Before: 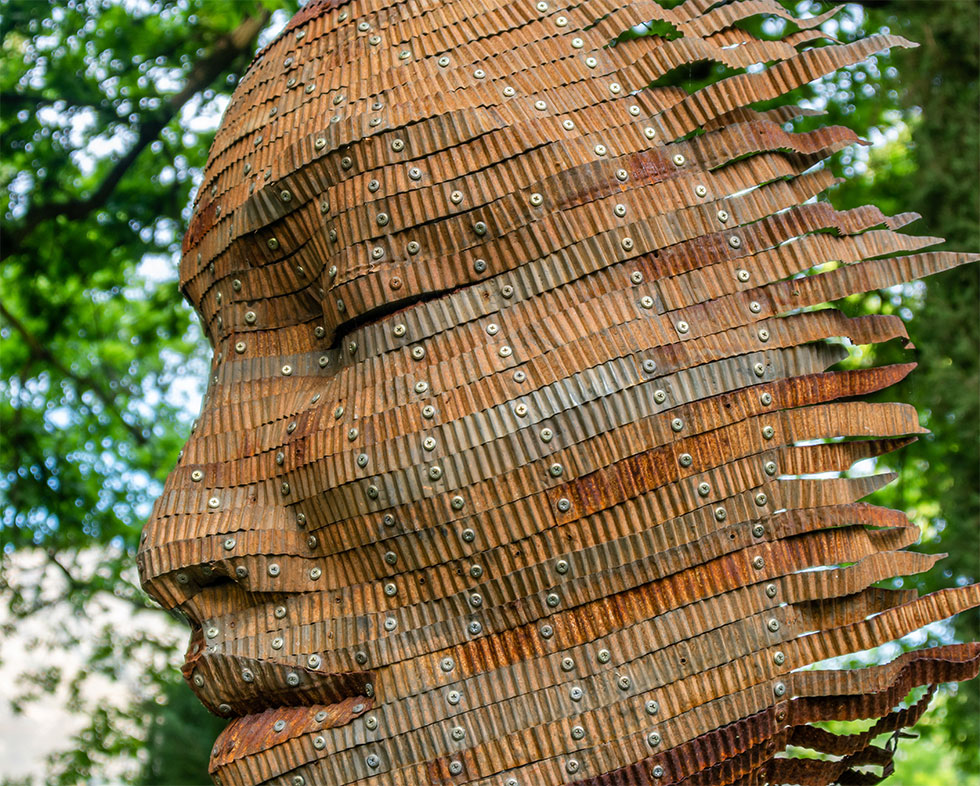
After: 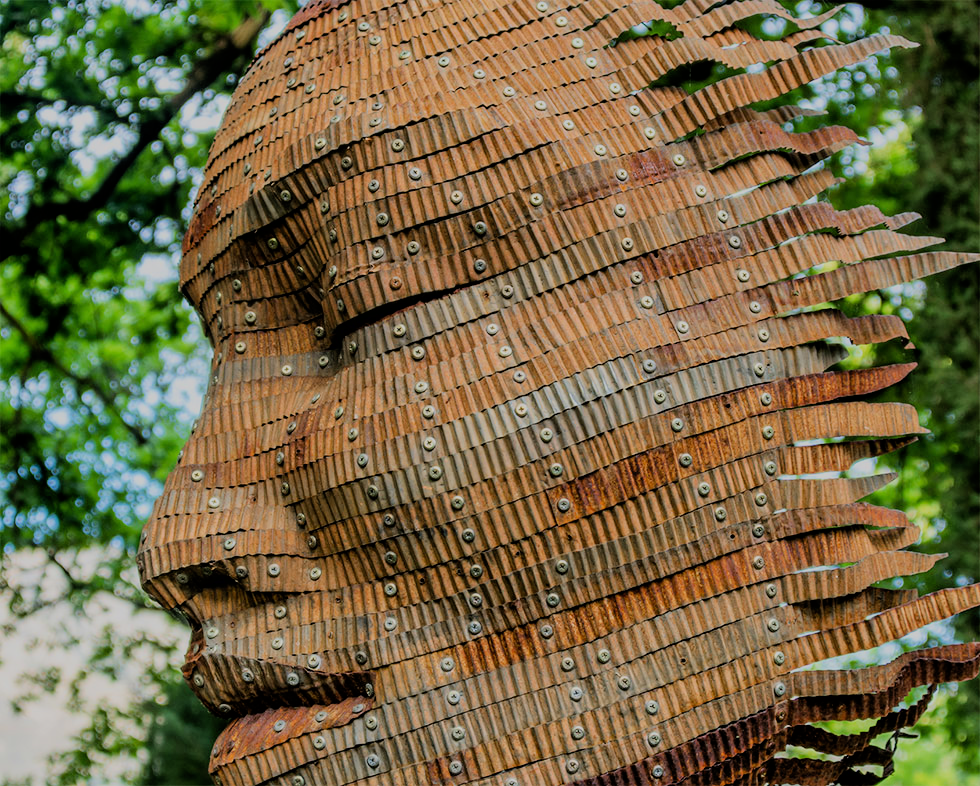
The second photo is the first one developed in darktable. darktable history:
filmic rgb: black relative exposure -6.06 EV, white relative exposure 6.96 EV, hardness 2.27, color science v6 (2022)
